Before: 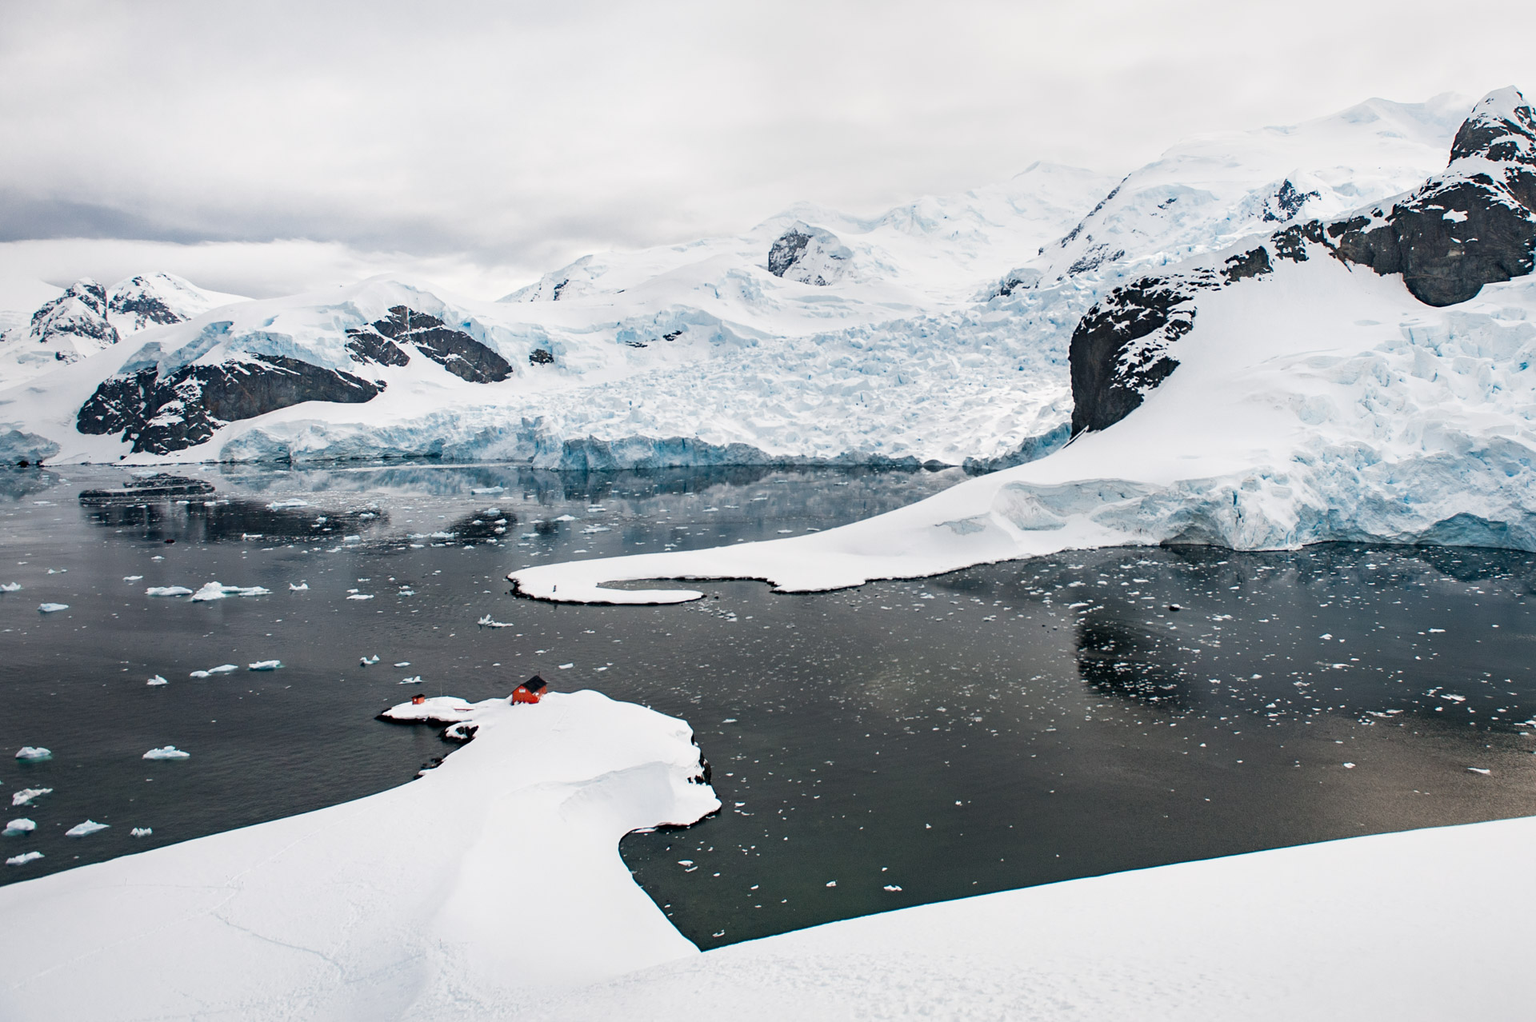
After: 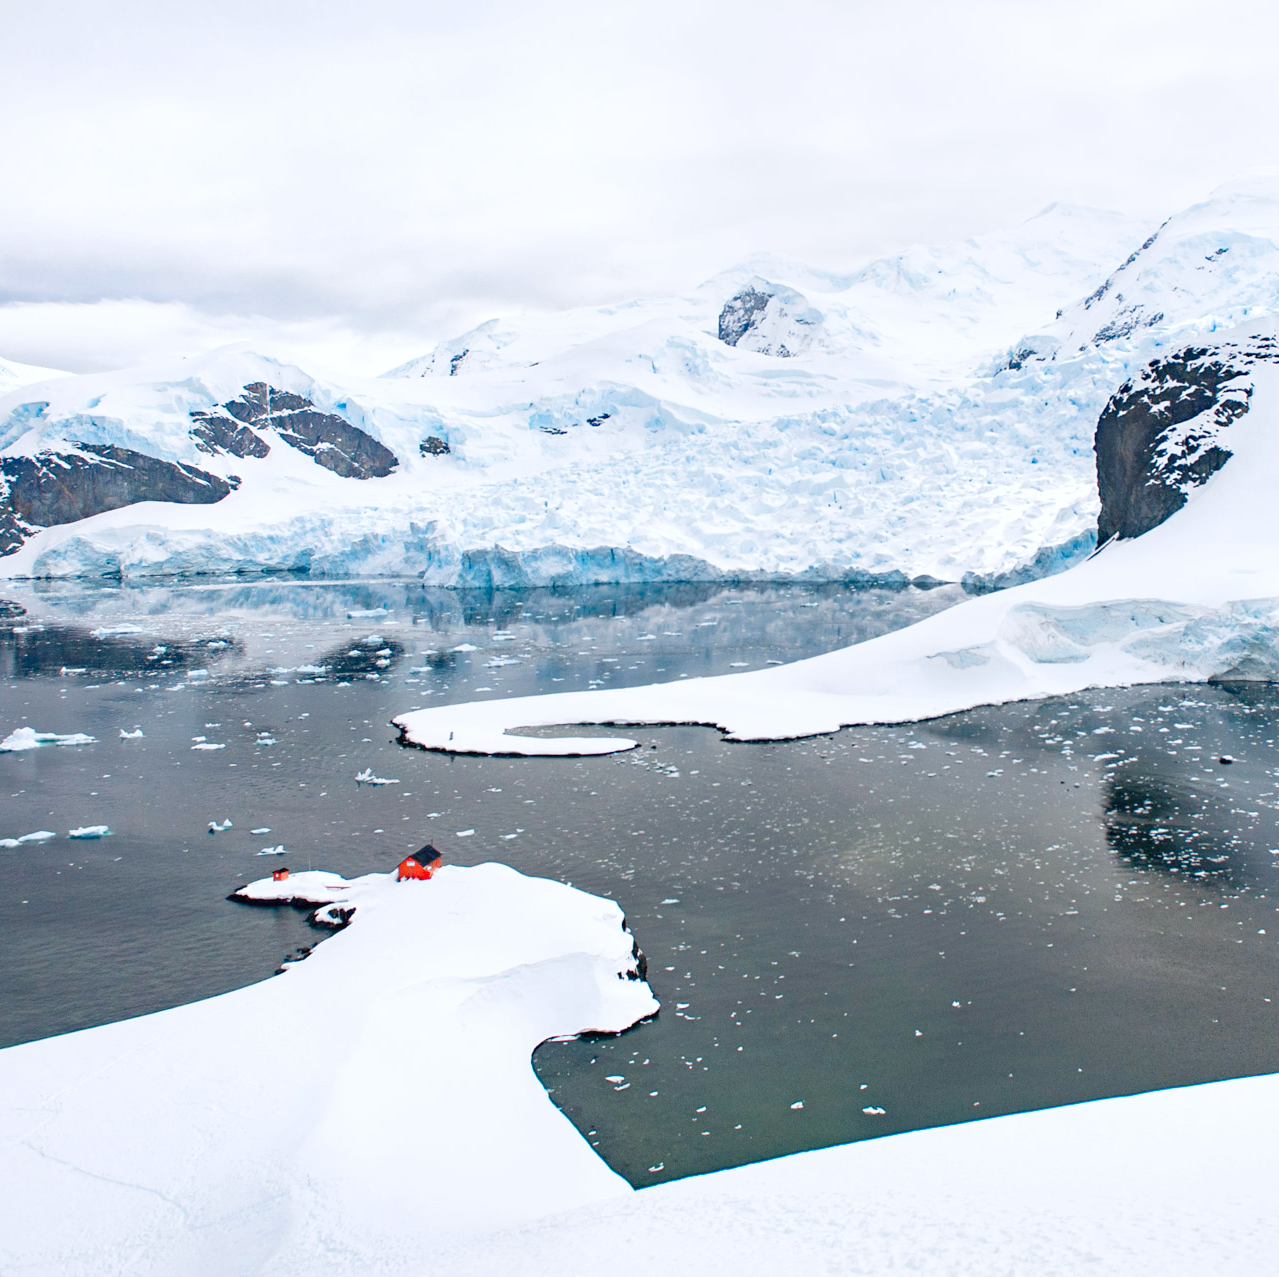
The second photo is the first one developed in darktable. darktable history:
white balance: red 0.98, blue 1.034
levels: levels [0, 0.397, 0.955]
crop and rotate: left 12.648%, right 20.685%
fill light: on, module defaults
